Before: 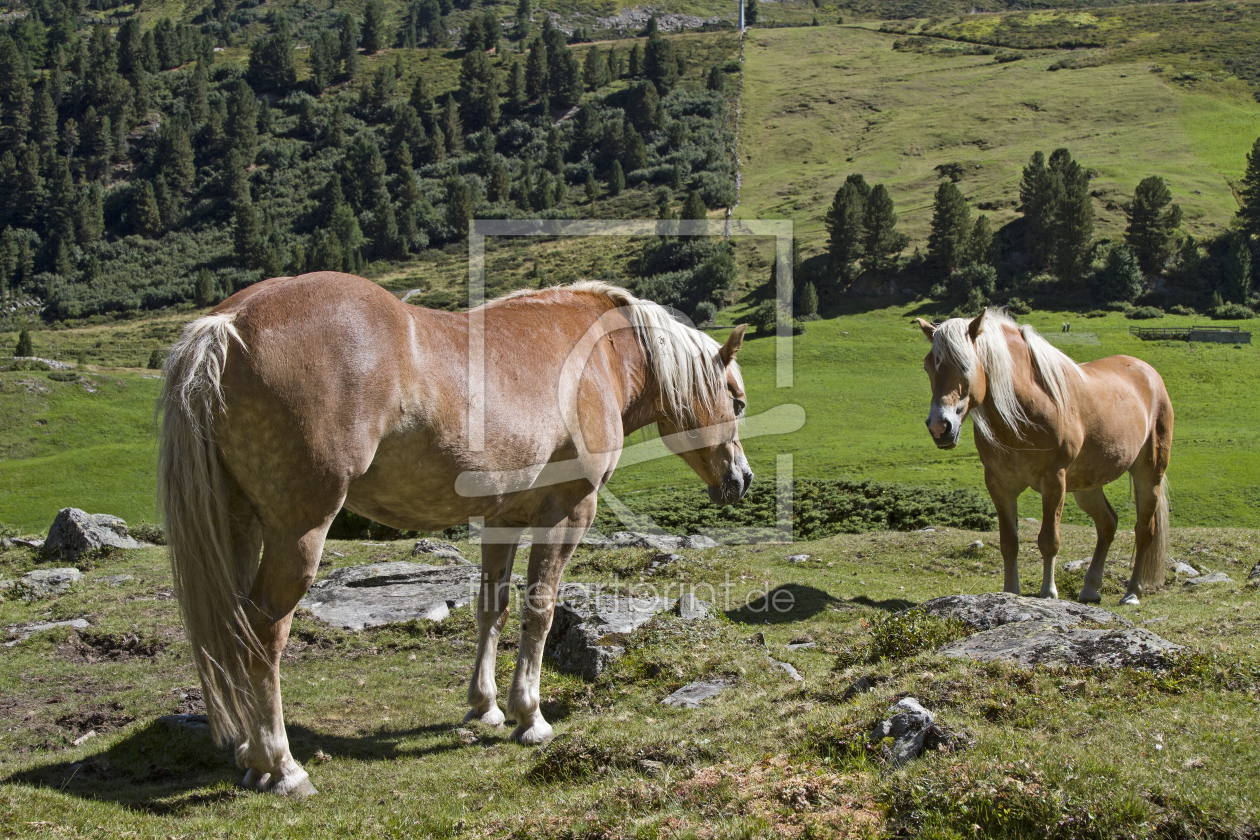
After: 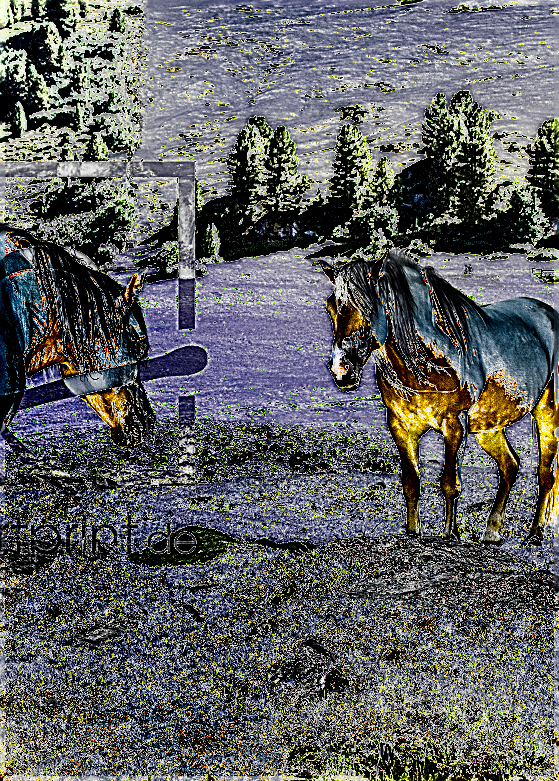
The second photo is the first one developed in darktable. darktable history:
exposure: black level correction 0, exposure 3.921 EV, compensate highlight preservation false
crop: left 47.53%, top 6.911%, right 8.069%
shadows and highlights: soften with gaussian
sharpen: amount 1.876
